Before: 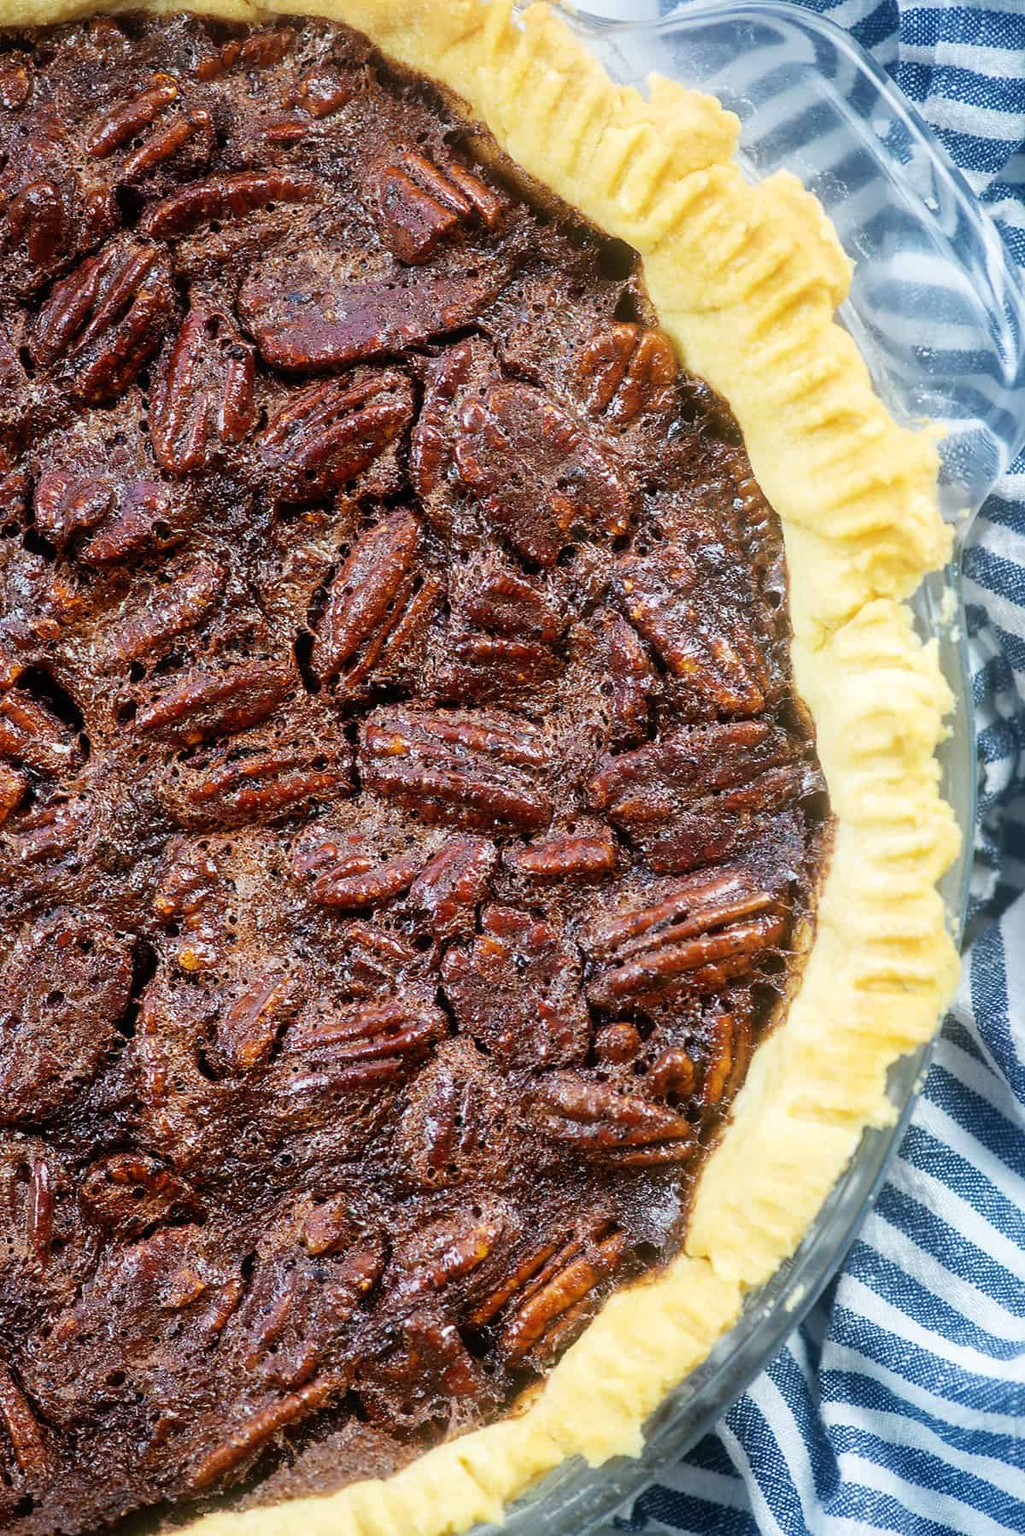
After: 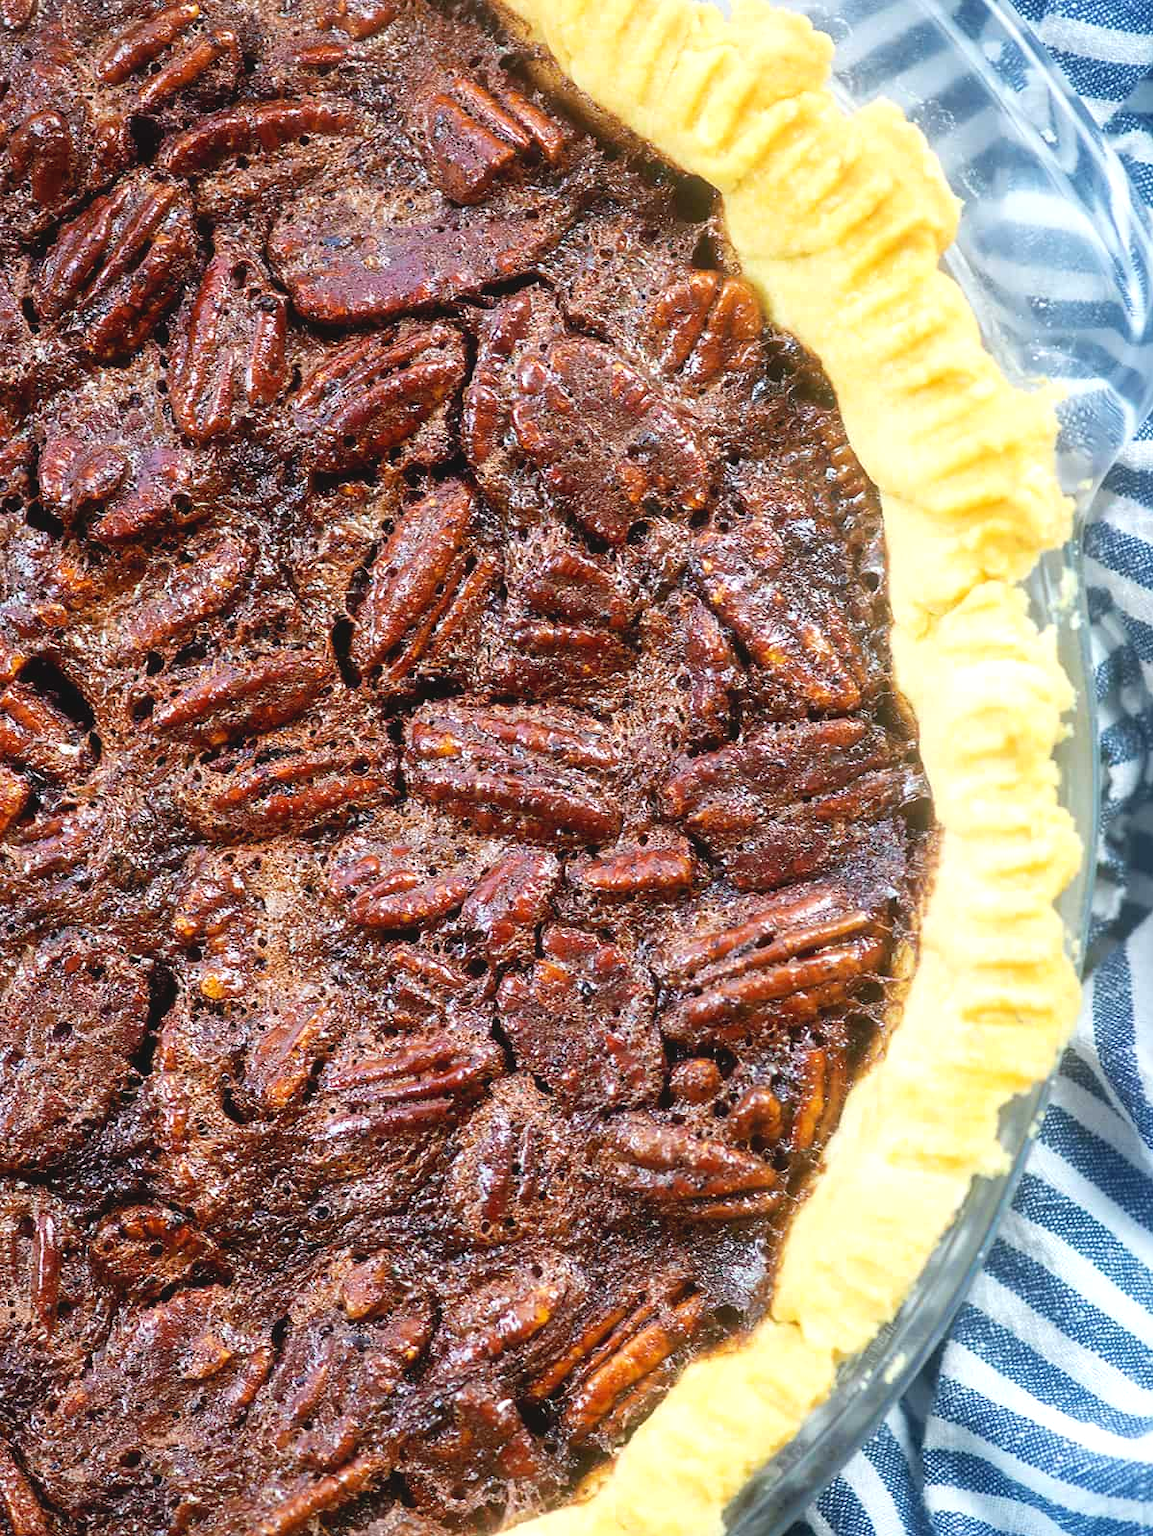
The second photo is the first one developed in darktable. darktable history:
crop and rotate: top 5.487%, bottom 5.643%
contrast brightness saturation: contrast -0.109
exposure: black level correction 0.001, exposure 0.498 EV, compensate highlight preservation false
